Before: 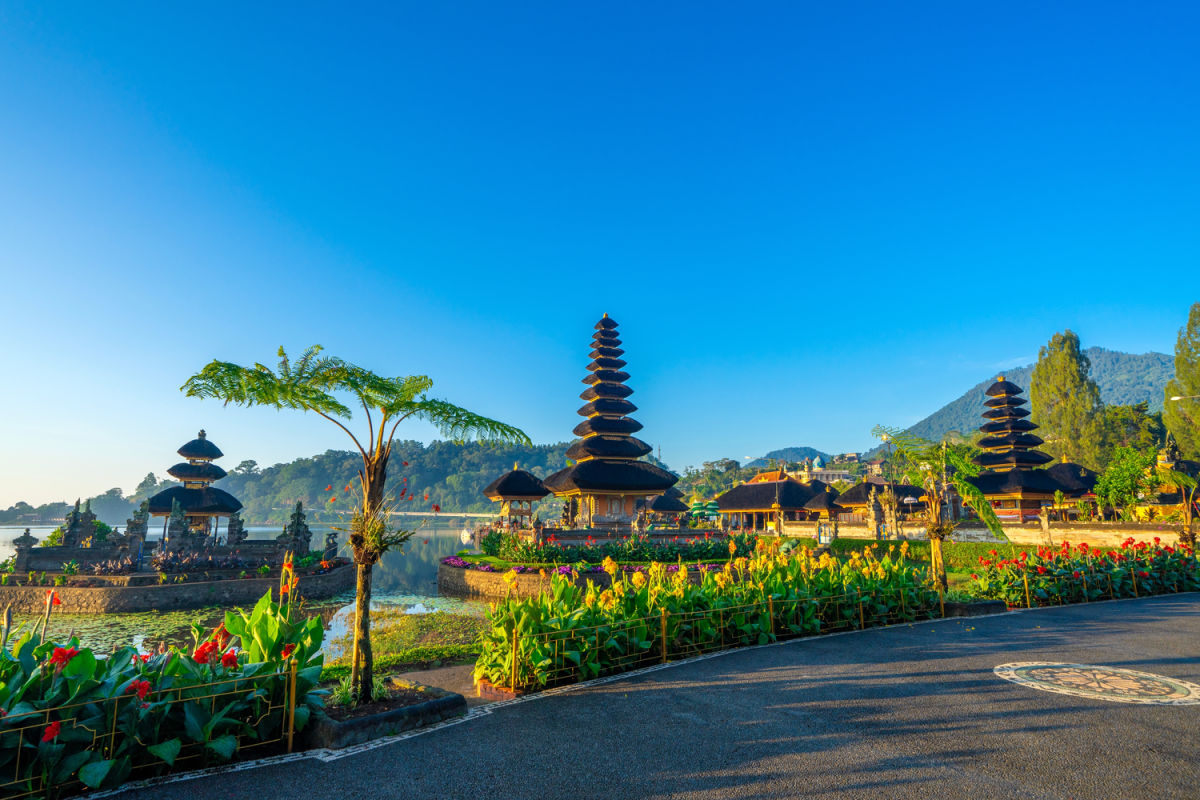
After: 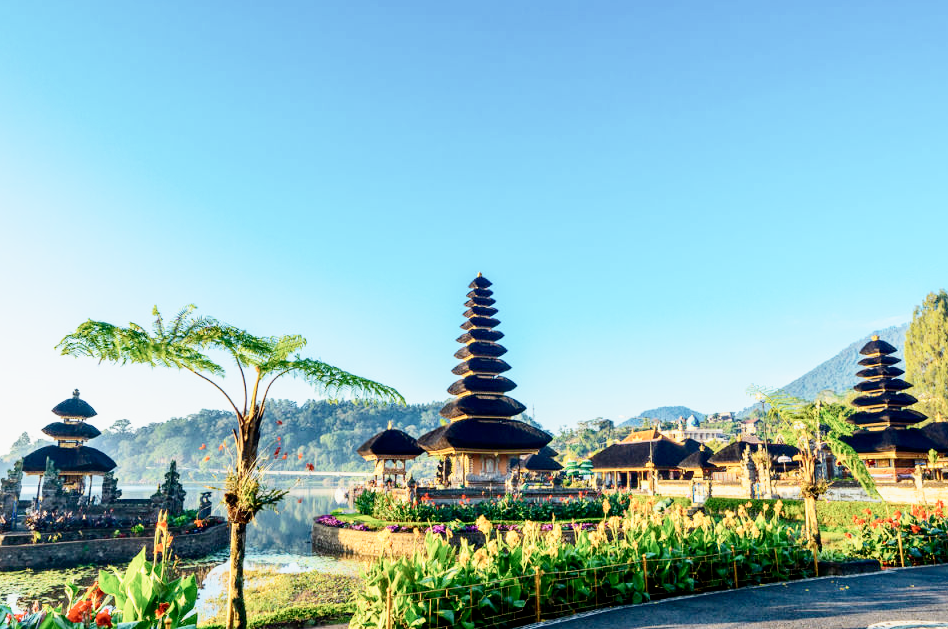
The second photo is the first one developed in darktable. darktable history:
contrast brightness saturation: contrast 0.246, saturation -0.323
exposure: black level correction 0, exposure 1.105 EV, compensate highlight preservation false
filmic rgb: black relative exposure -7.73 EV, white relative exposure 4.37 EV, target black luminance 0%, hardness 3.75, latitude 50.71%, contrast 1.078, highlights saturation mix 9.72%, shadows ↔ highlights balance -0.212%, preserve chrominance no, color science v5 (2021), contrast in shadows safe, contrast in highlights safe
crop and rotate: left 10.53%, top 5.151%, right 10.469%, bottom 16.133%
